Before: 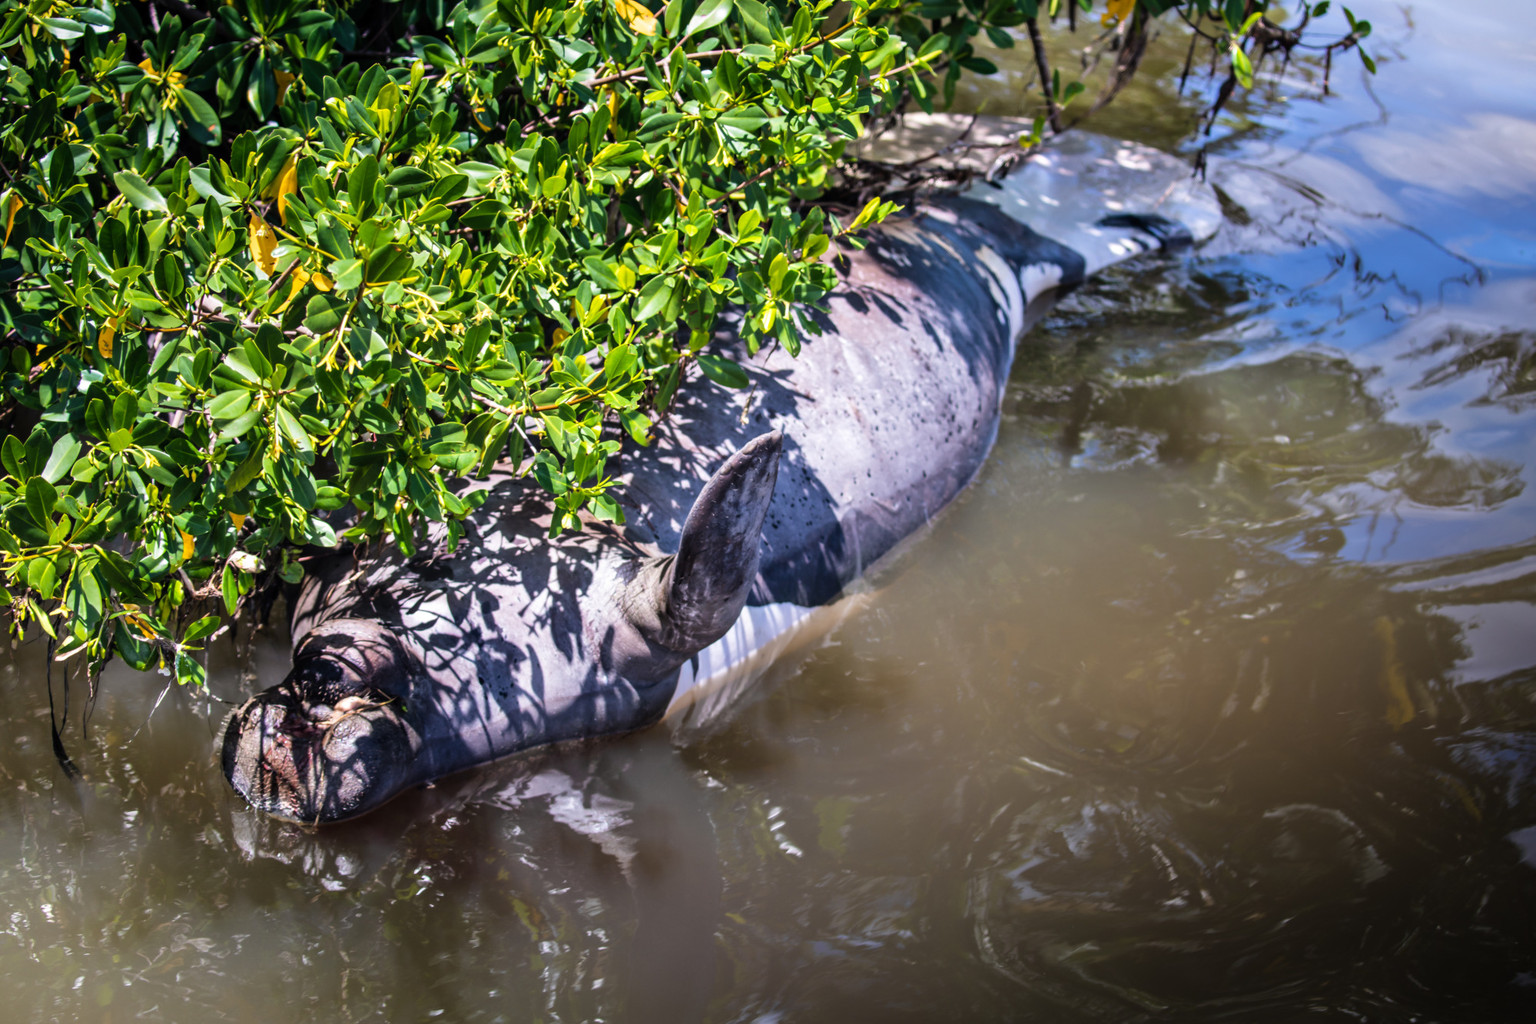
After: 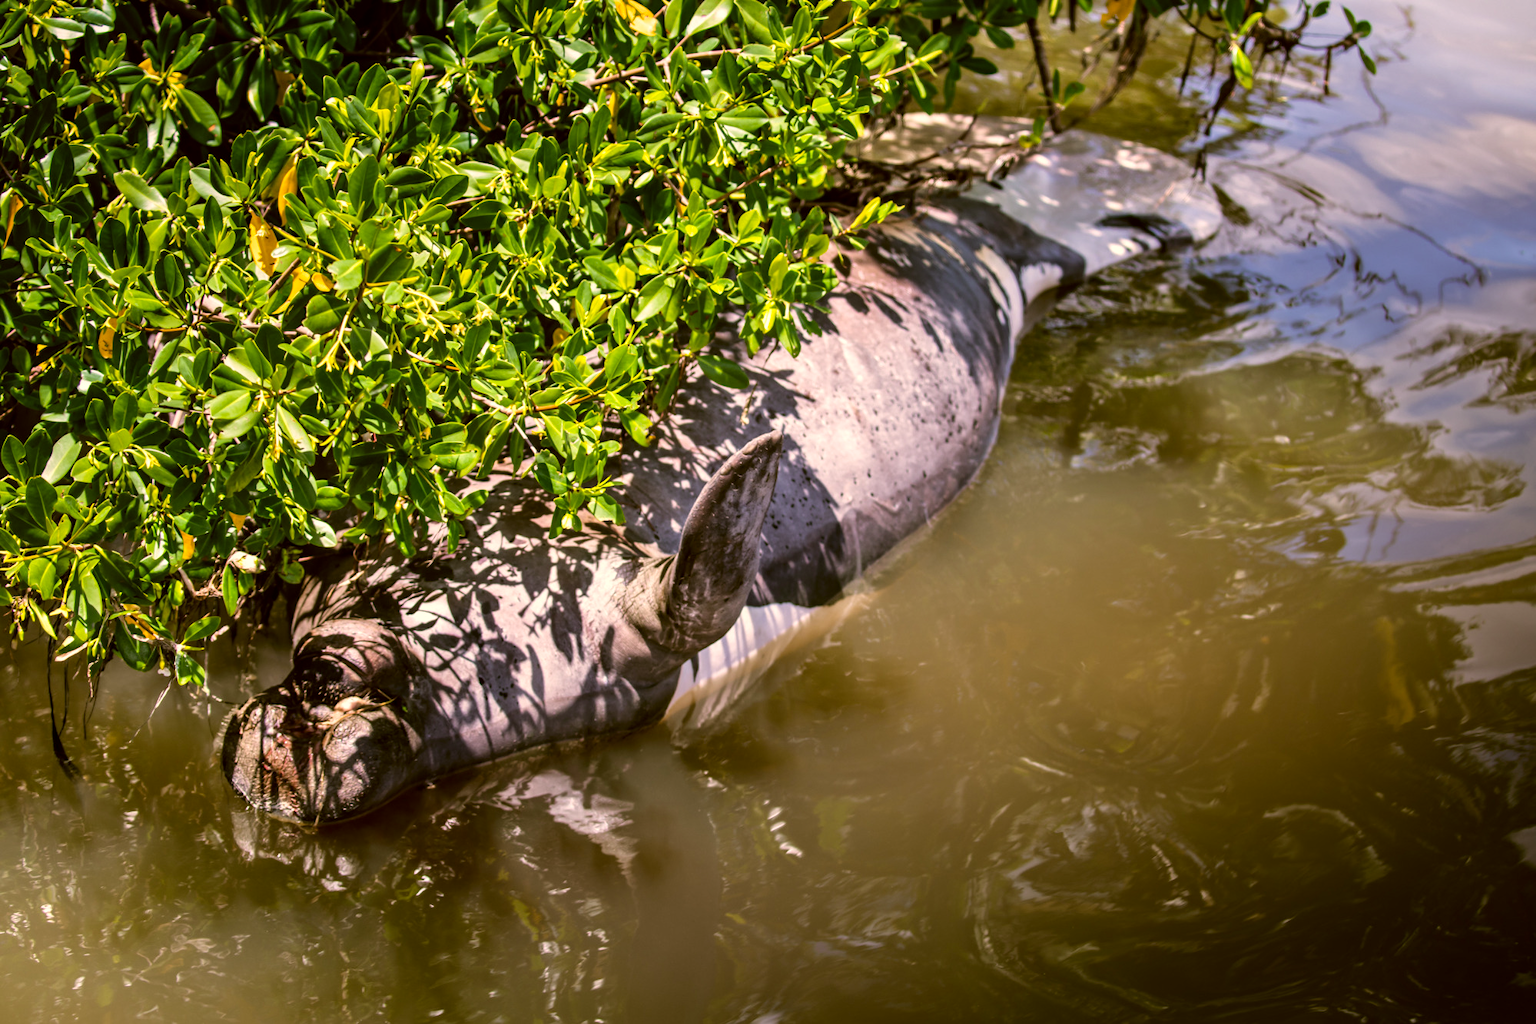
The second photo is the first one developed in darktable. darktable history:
local contrast: highlights 105%, shadows 101%, detail 119%, midtone range 0.2
color correction: highlights a* 8.27, highlights b* 14.94, shadows a* -0.574, shadows b* 26.28
